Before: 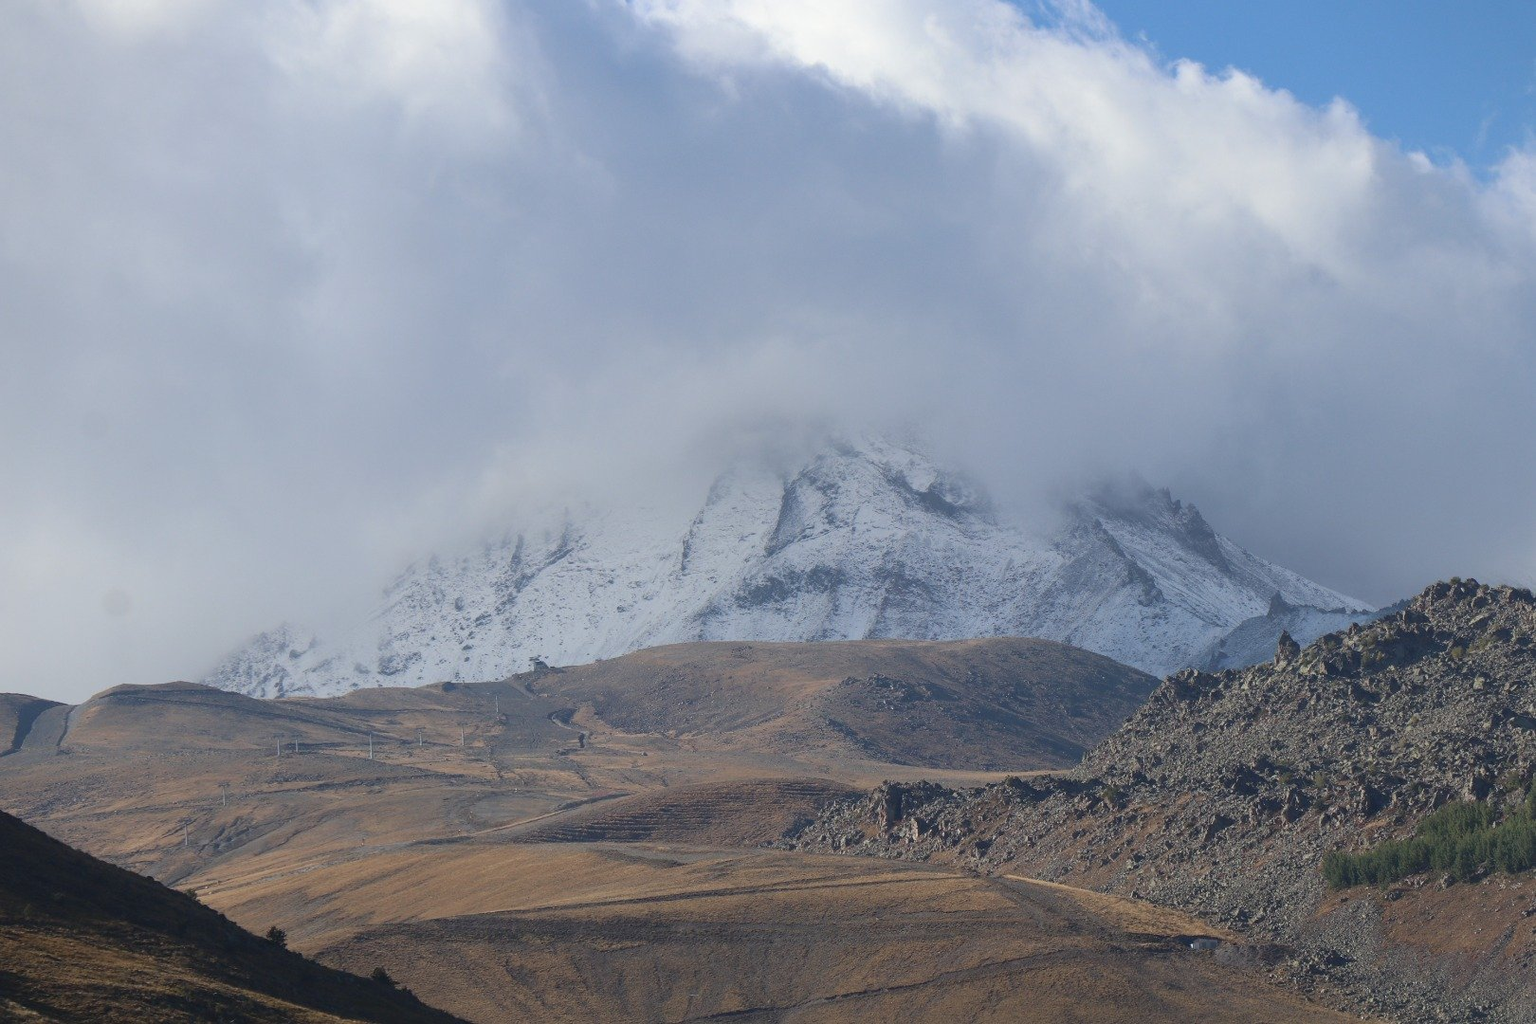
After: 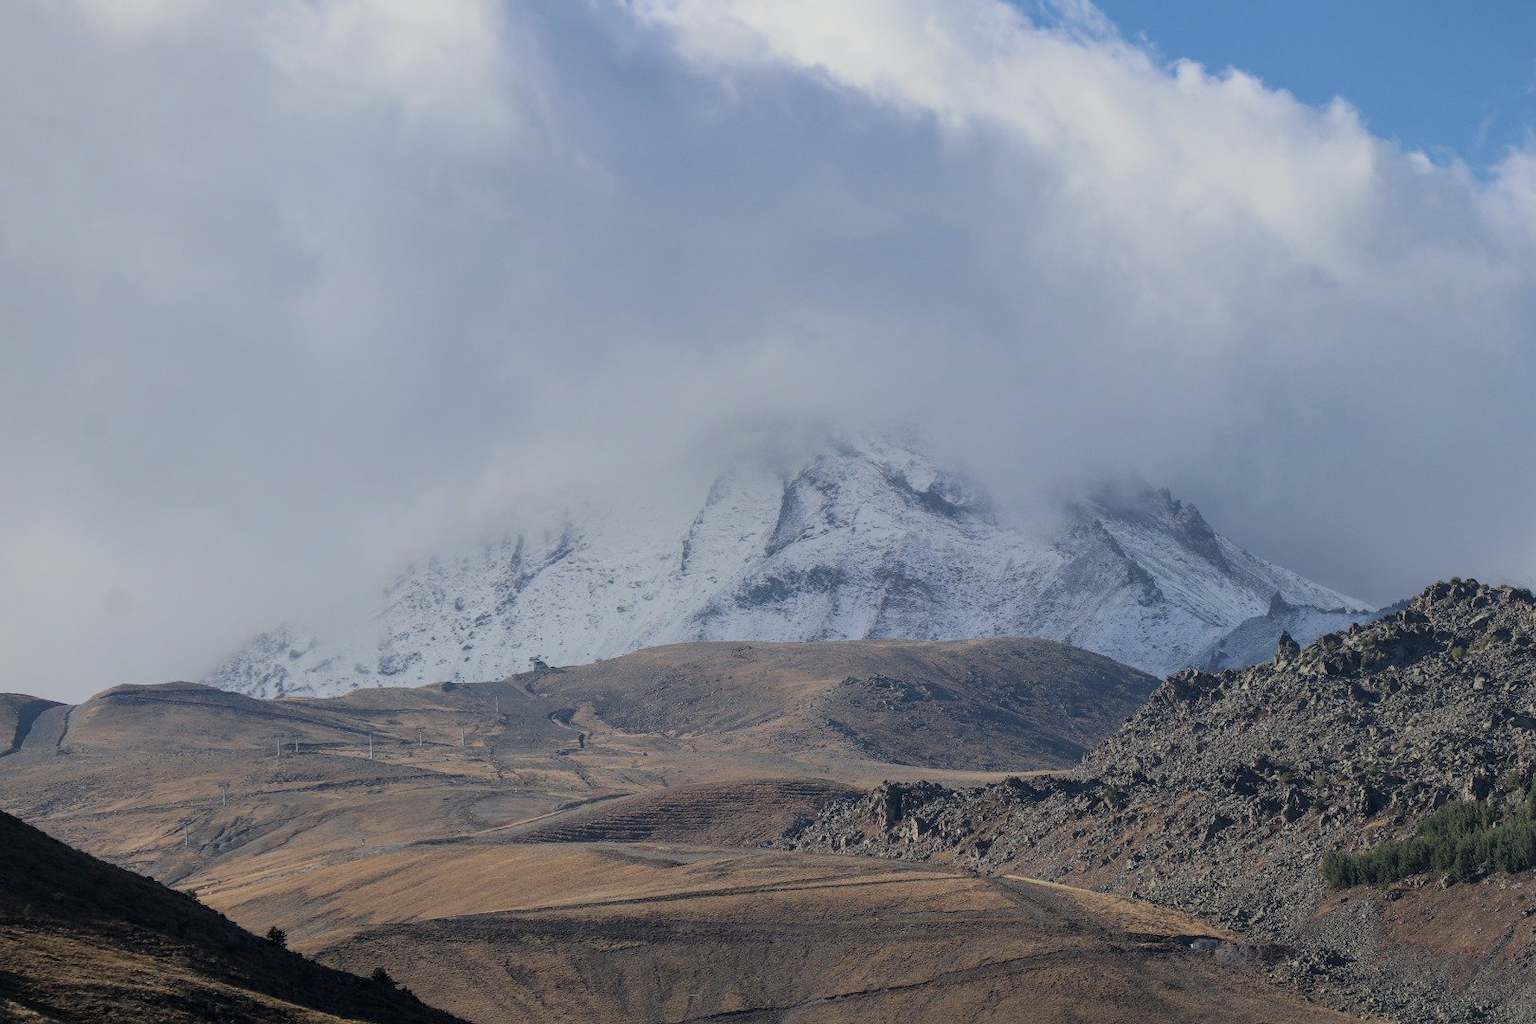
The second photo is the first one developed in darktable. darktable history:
local contrast: on, module defaults
filmic rgb: black relative exposure -7.65 EV, white relative exposure 4.56 EV, hardness 3.61, color science v6 (2022)
